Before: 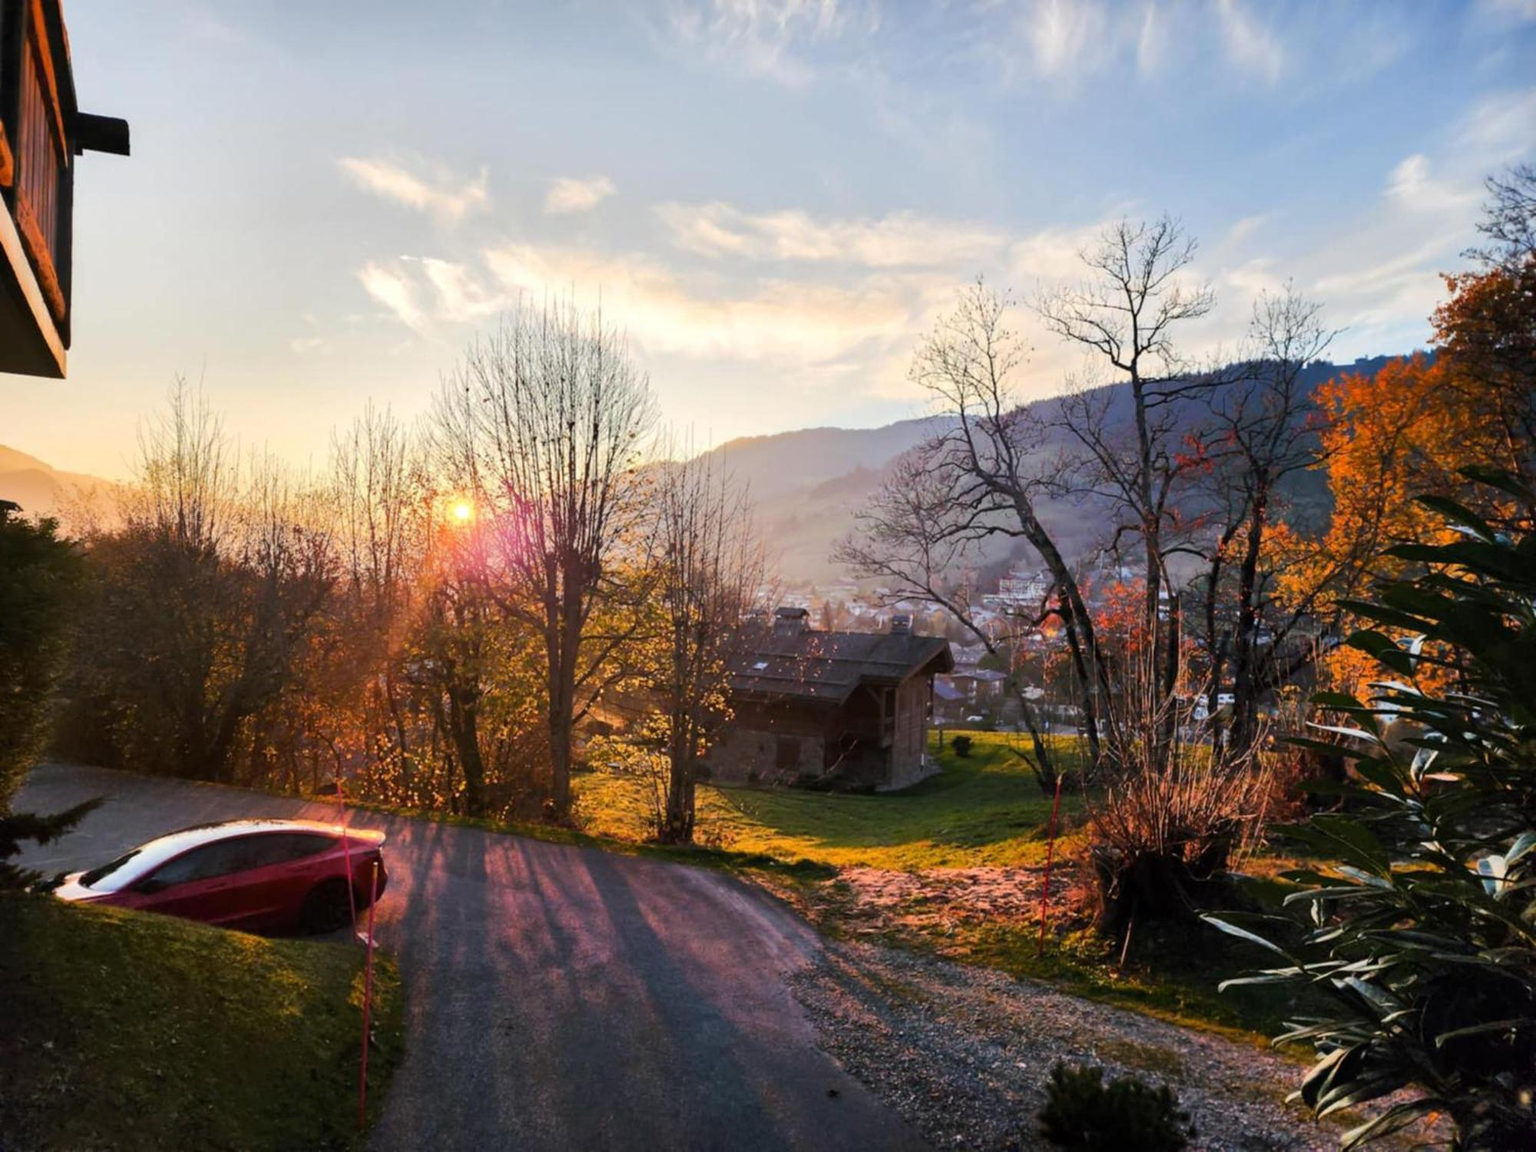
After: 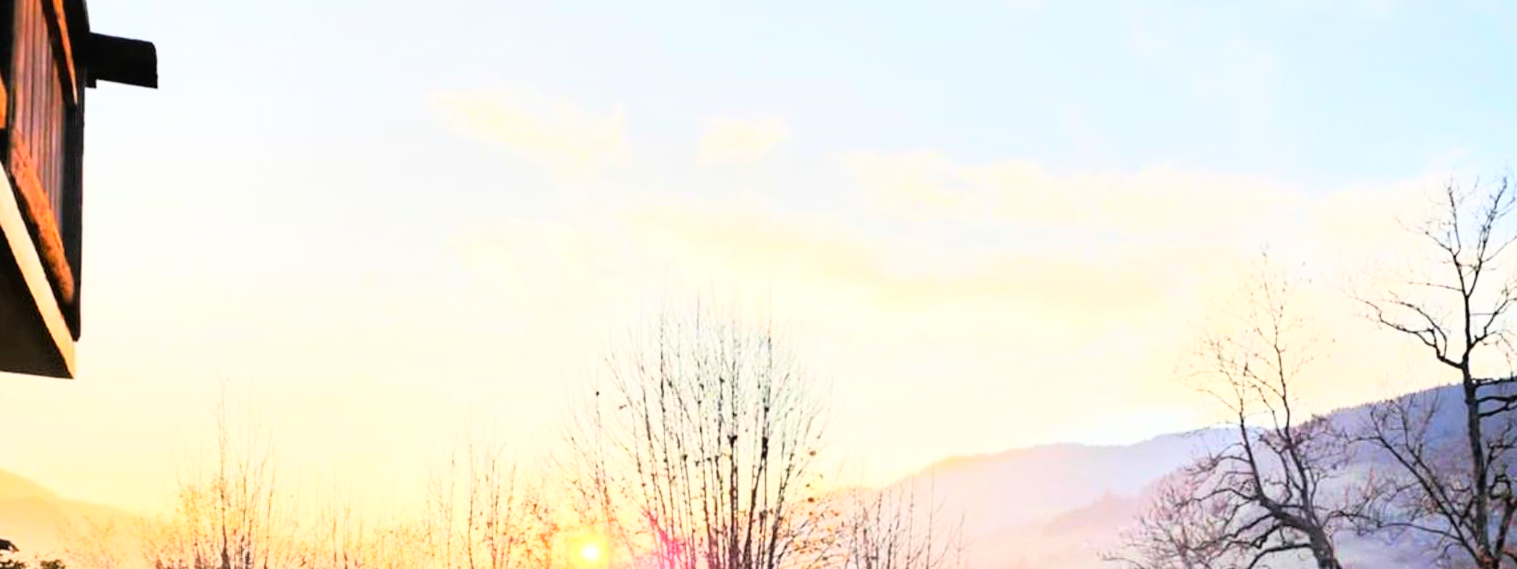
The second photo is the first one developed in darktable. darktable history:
crop: left 0.561%, top 7.63%, right 23.584%, bottom 54.372%
base curve: curves: ch0 [(0, 0) (0.012, 0.01) (0.073, 0.168) (0.31, 0.711) (0.645, 0.957) (1, 1)]
exposure: compensate highlight preservation false
